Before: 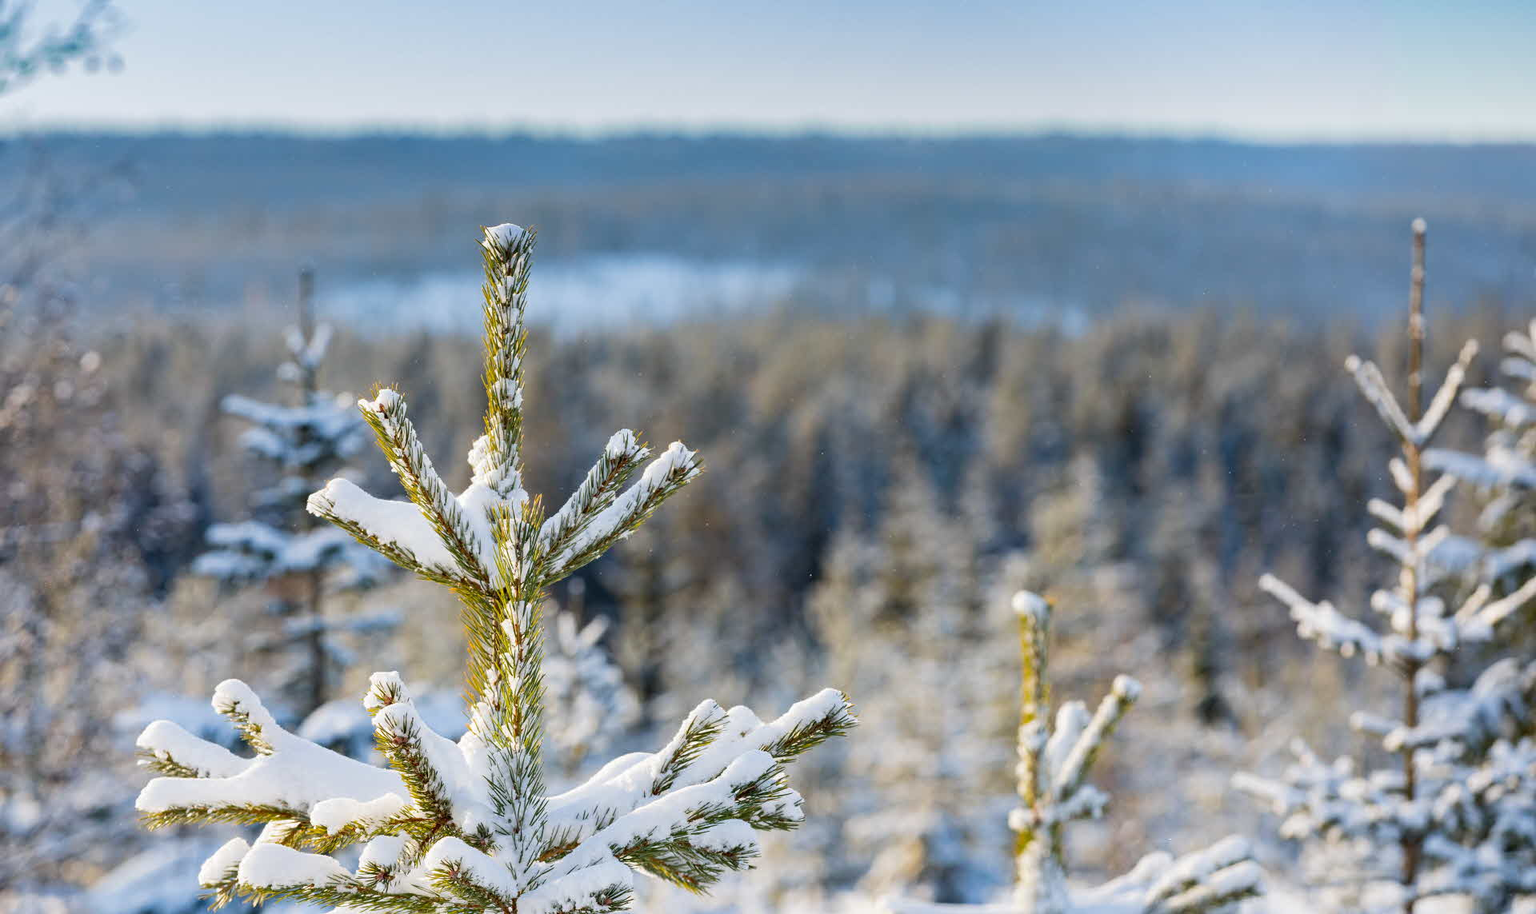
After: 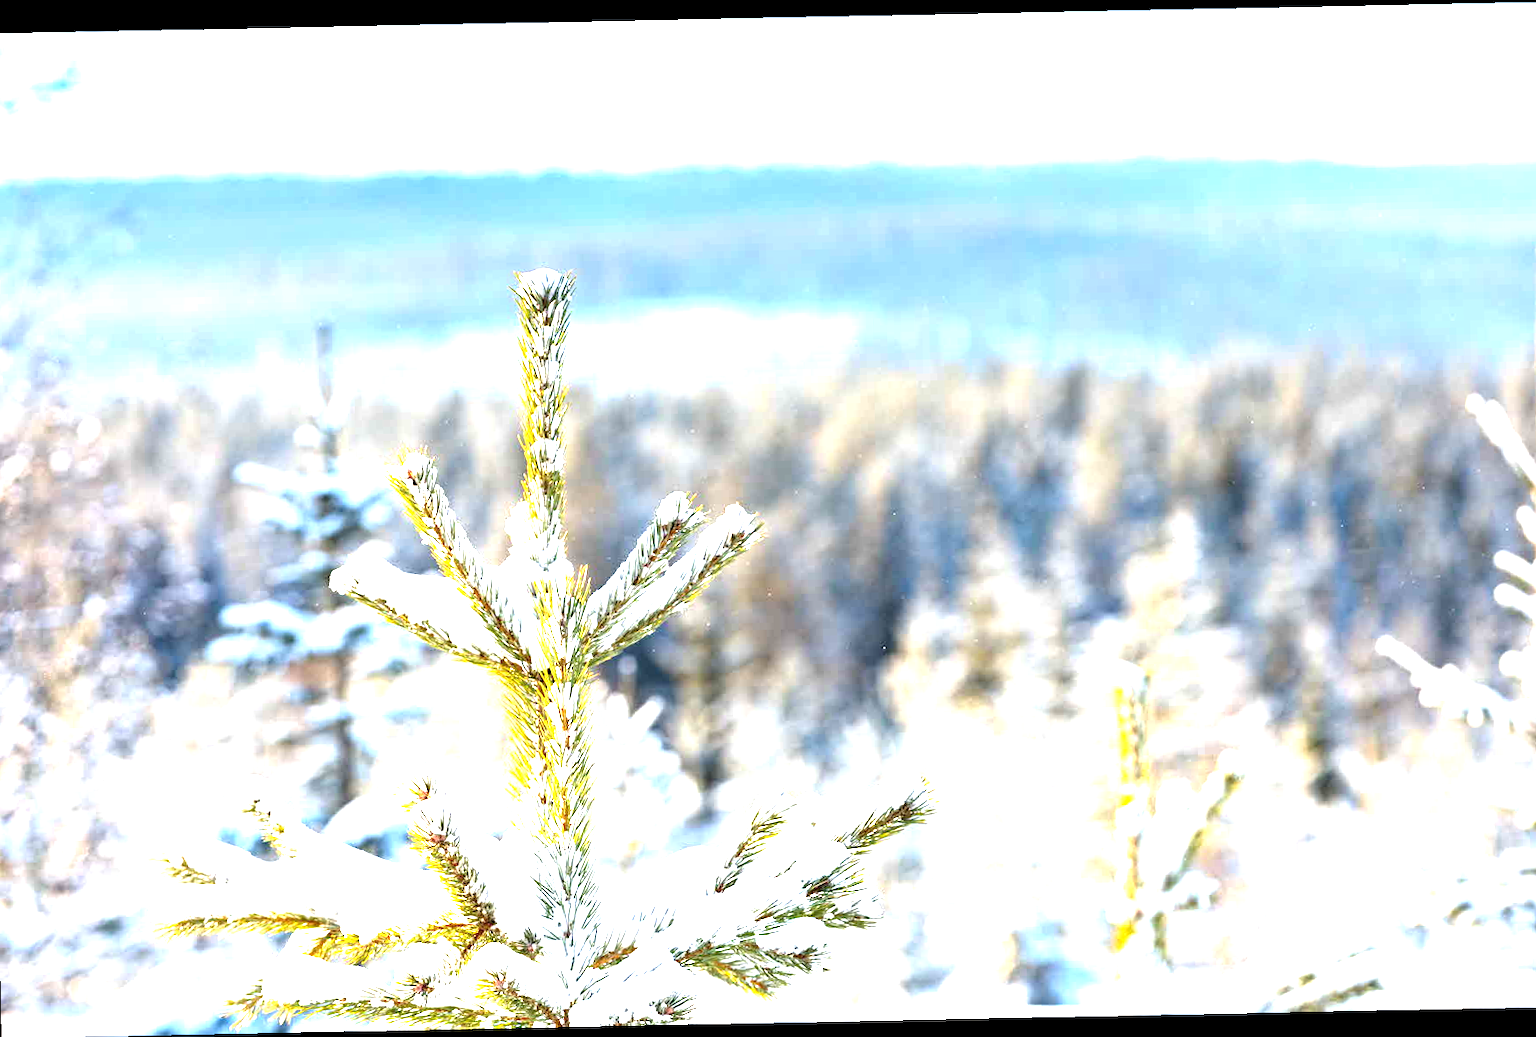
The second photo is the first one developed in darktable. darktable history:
exposure: exposure 2 EV, compensate highlight preservation false
tone equalizer: on, module defaults
crop and rotate: left 1.088%, right 8.807%
rotate and perspective: rotation -1.17°, automatic cropping off
